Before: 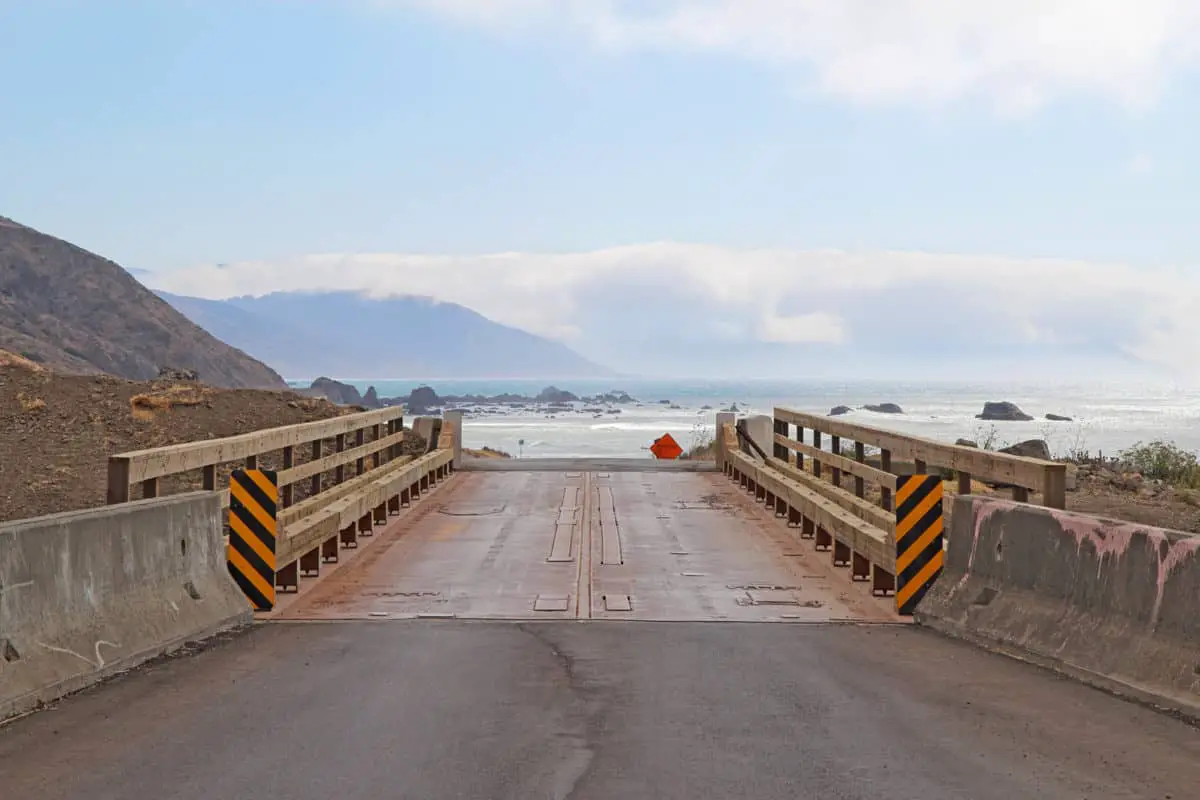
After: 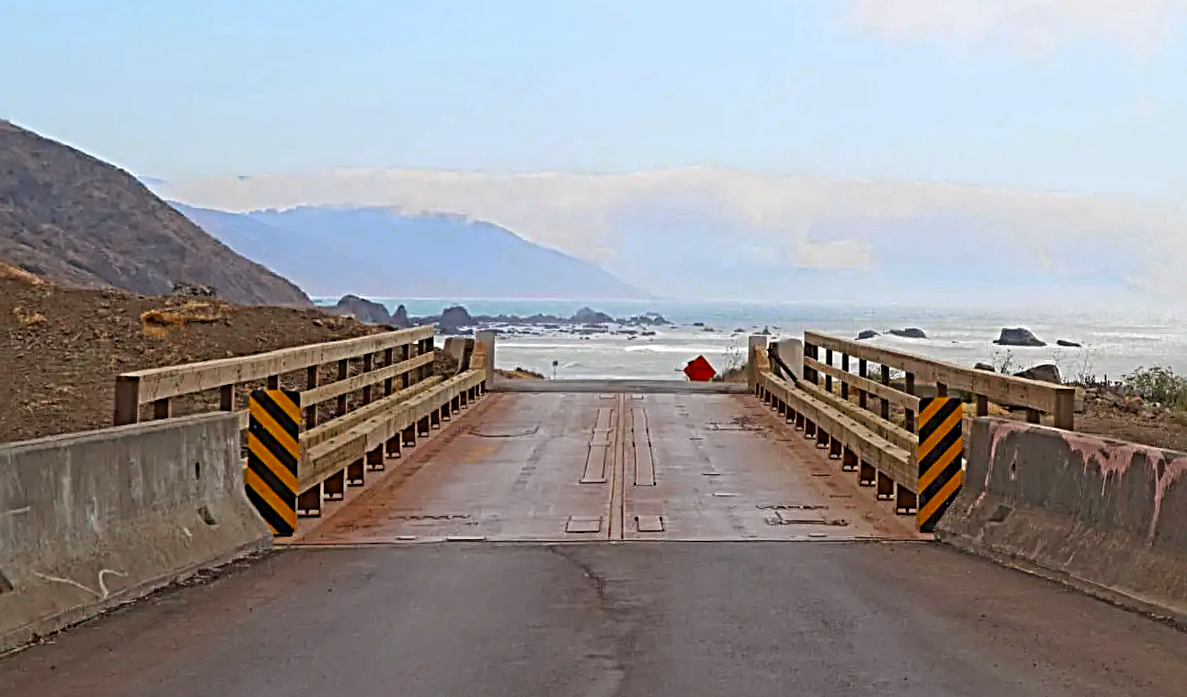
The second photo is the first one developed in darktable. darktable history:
color balance rgb: perceptual saturation grading › global saturation 25%, global vibrance 20%
sharpen: radius 3.69, amount 0.928
crop and rotate: top 6.25%
exposure: exposure -0.153 EV, compensate highlight preservation false
color zones: curves: ch0 [(0, 0.5) (0.125, 0.4) (0.25, 0.5) (0.375, 0.4) (0.5, 0.4) (0.625, 0.6) (0.75, 0.6) (0.875, 0.5)]; ch1 [(0, 0.4) (0.125, 0.5) (0.25, 0.4) (0.375, 0.4) (0.5, 0.4) (0.625, 0.4) (0.75, 0.5) (0.875, 0.4)]; ch2 [(0, 0.6) (0.125, 0.5) (0.25, 0.5) (0.375, 0.6) (0.5, 0.6) (0.625, 0.5) (0.75, 0.5) (0.875, 0.5)]
rotate and perspective: rotation 0.679°, lens shift (horizontal) 0.136, crop left 0.009, crop right 0.991, crop top 0.078, crop bottom 0.95
